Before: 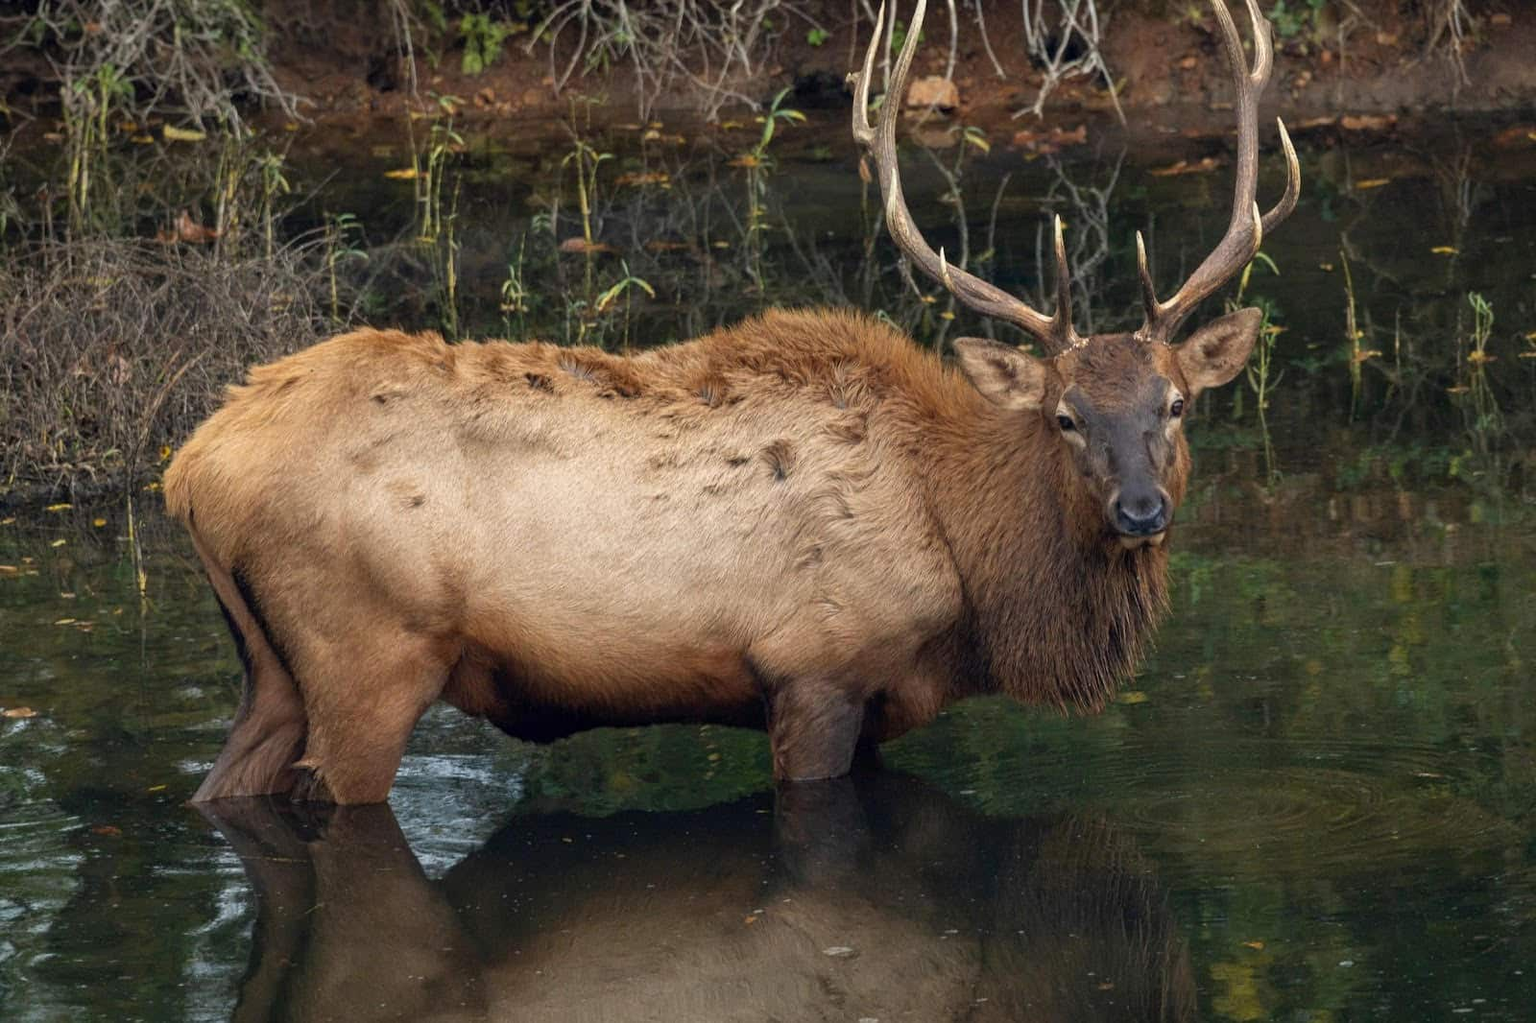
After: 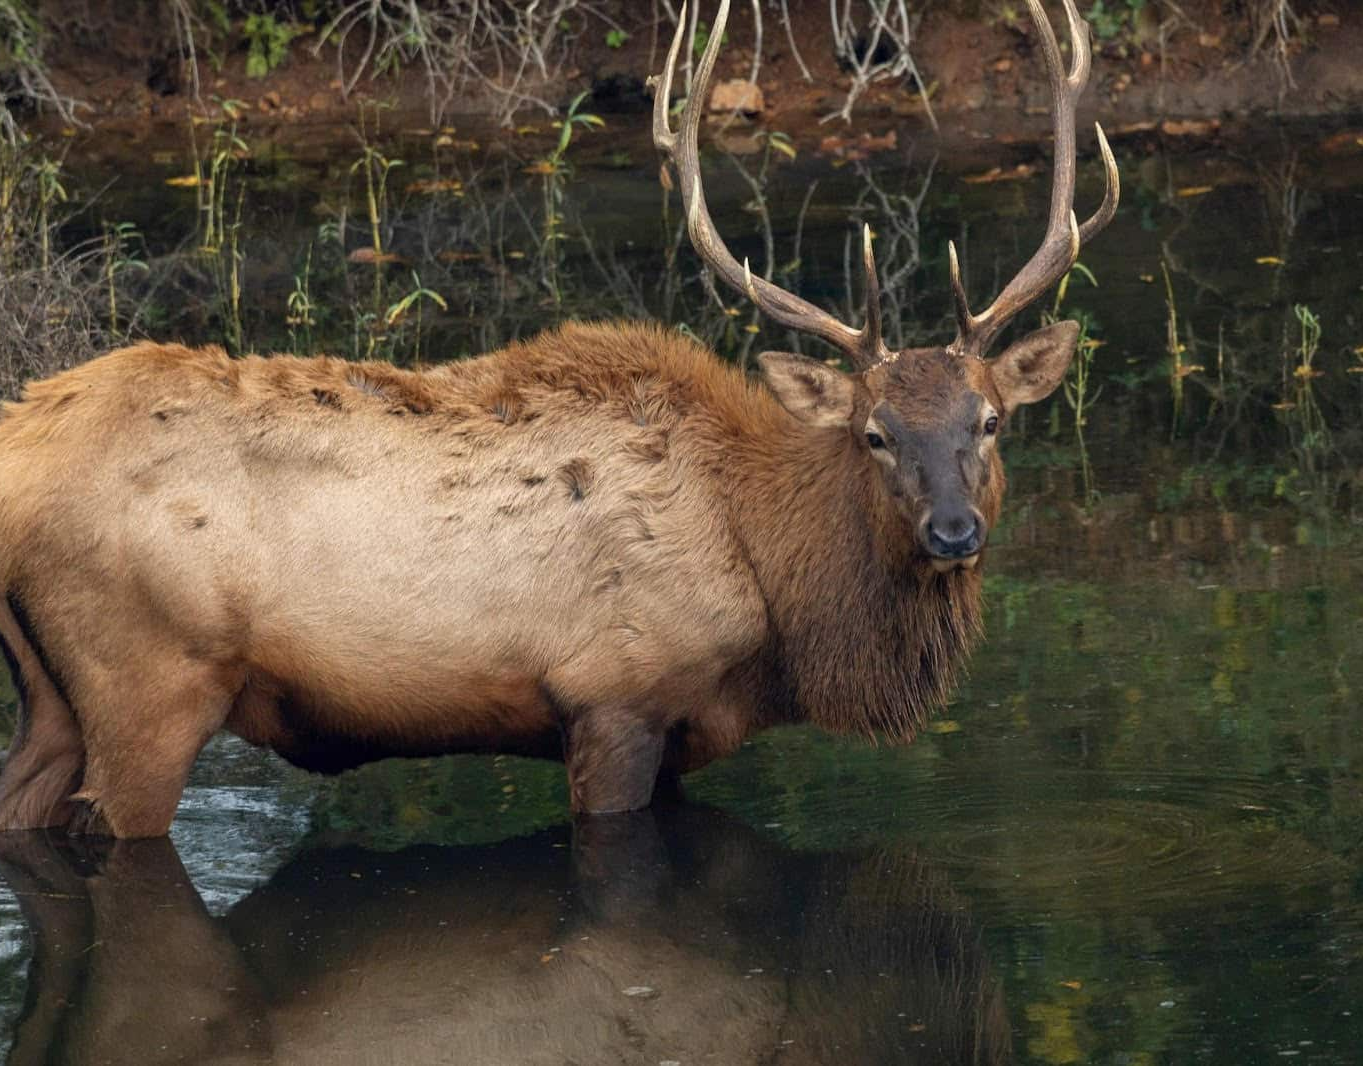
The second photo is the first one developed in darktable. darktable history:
crop and rotate: left 14.806%
